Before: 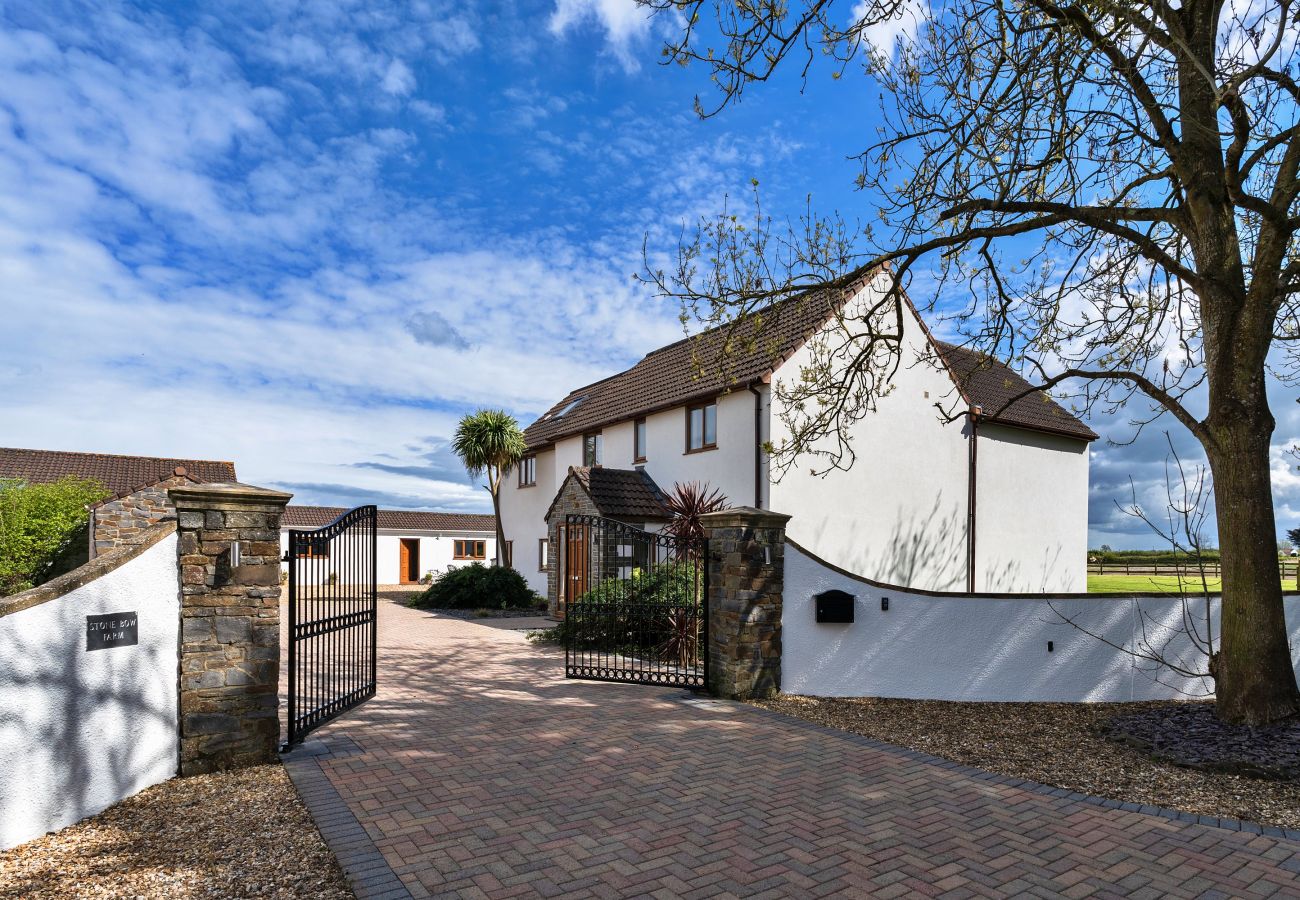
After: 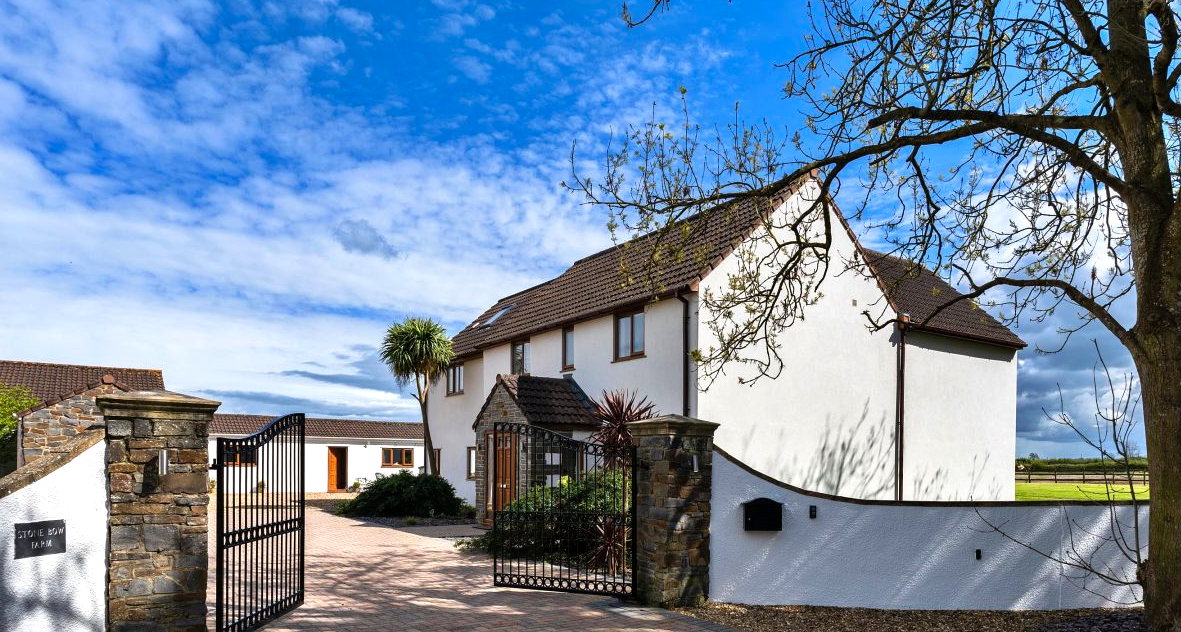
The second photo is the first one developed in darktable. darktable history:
color balance: contrast 8.5%, output saturation 105%
crop: left 5.596%, top 10.314%, right 3.534%, bottom 19.395%
